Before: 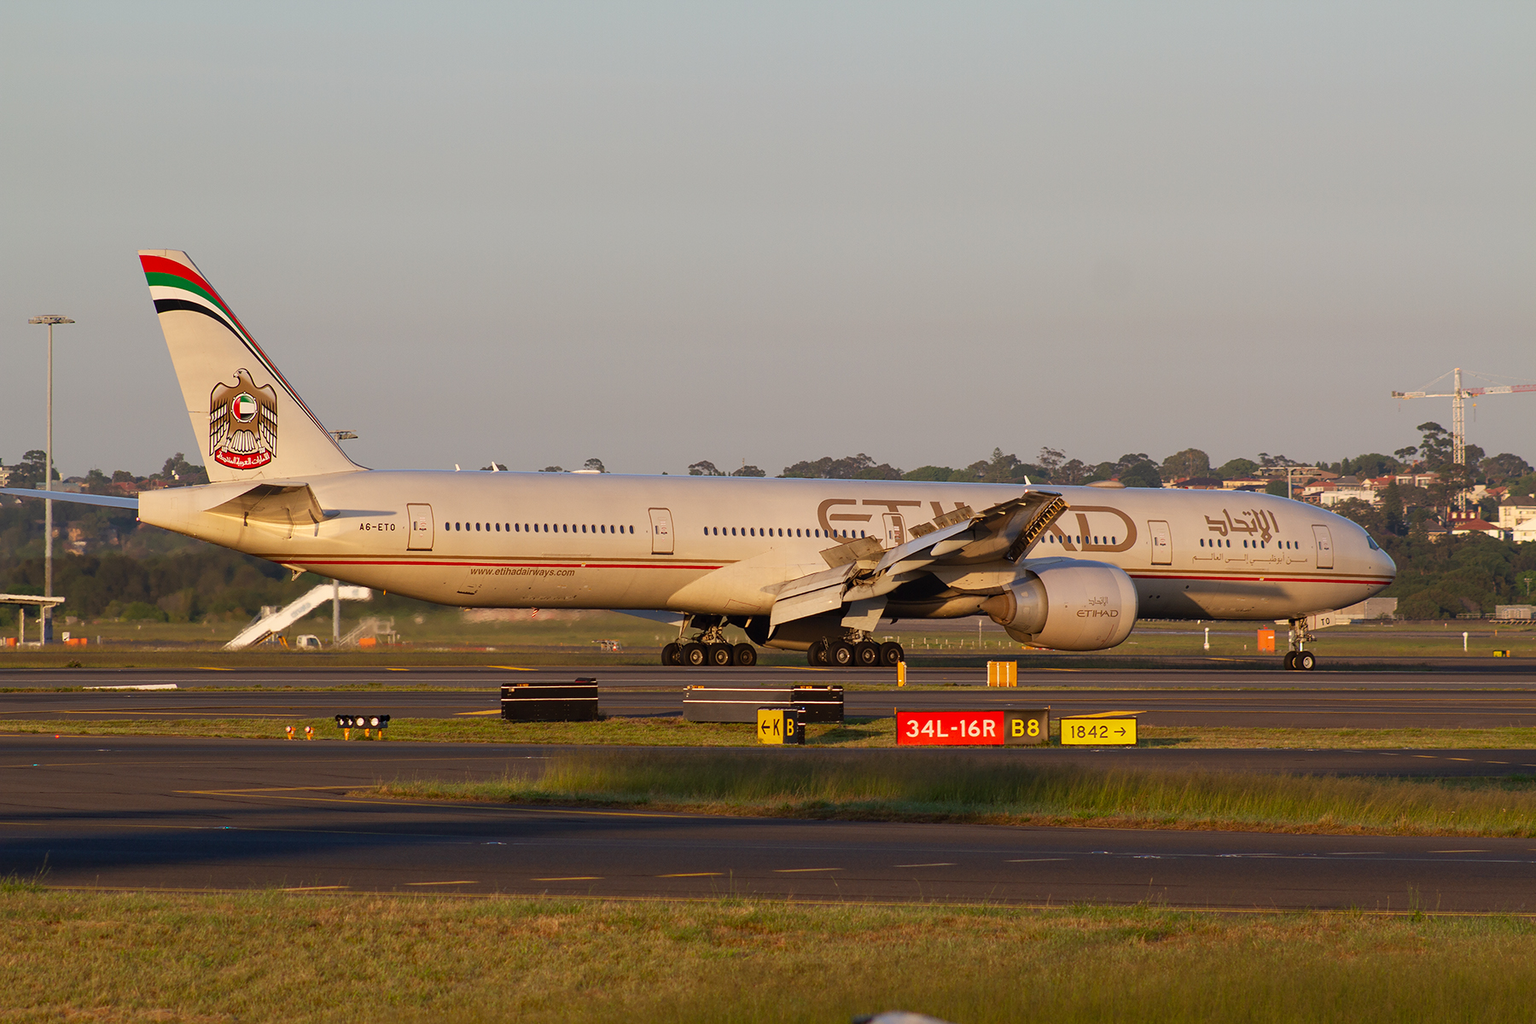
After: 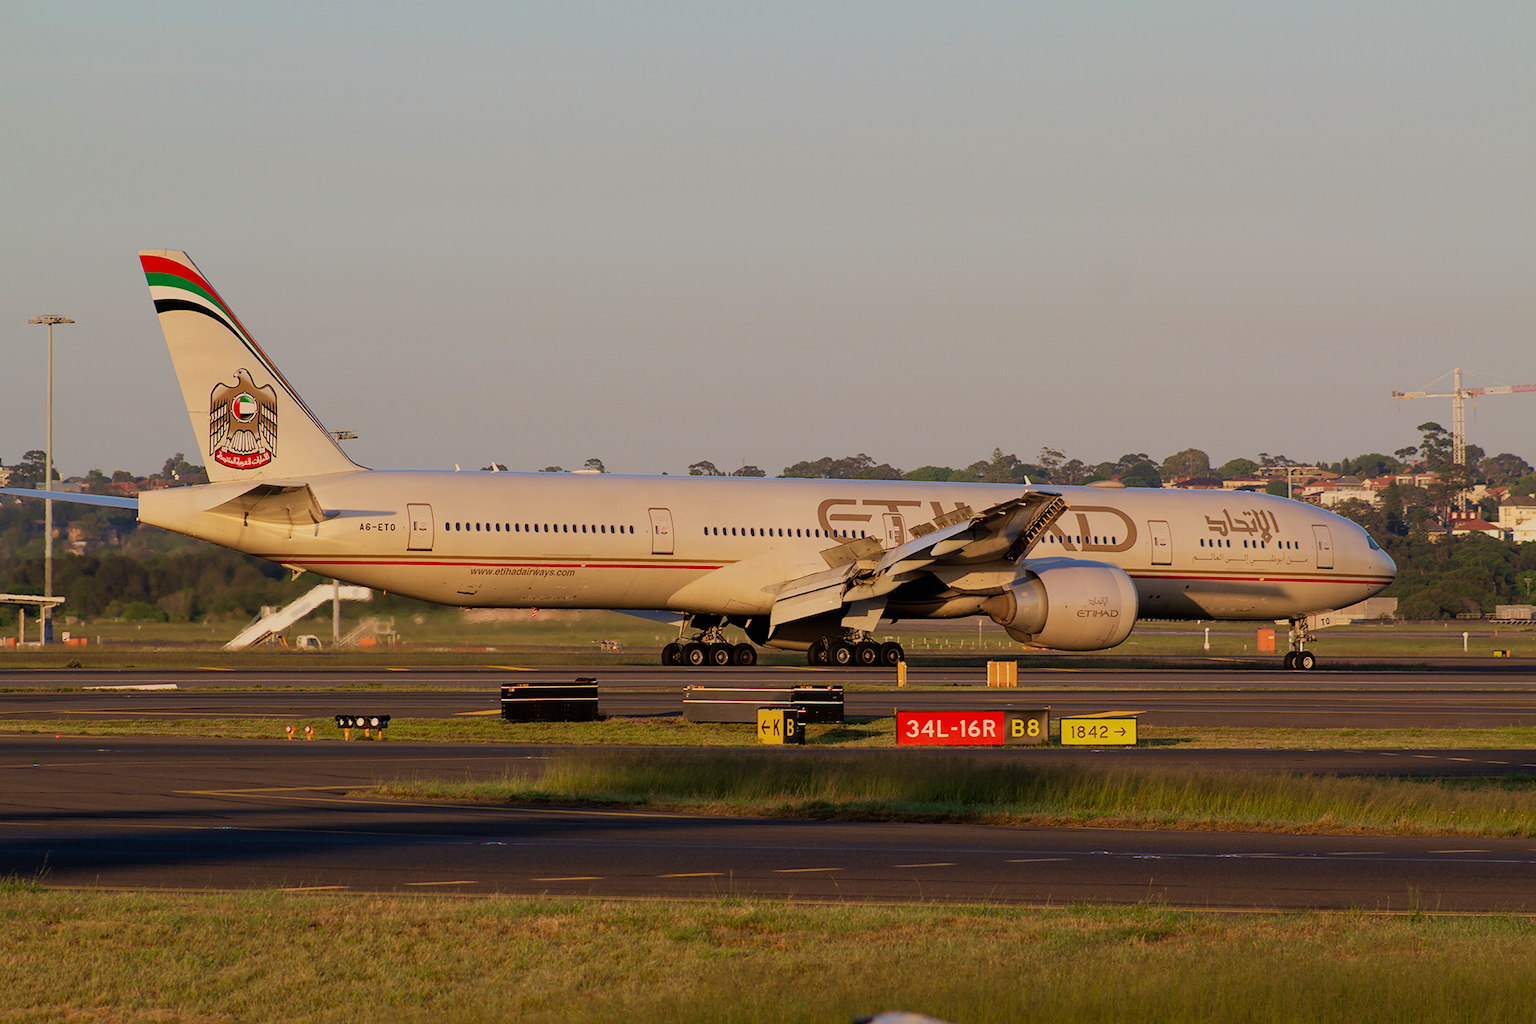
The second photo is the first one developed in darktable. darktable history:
velvia: strength 40.45%
filmic rgb: black relative exposure -7.65 EV, white relative exposure 4.56 EV, hardness 3.61
